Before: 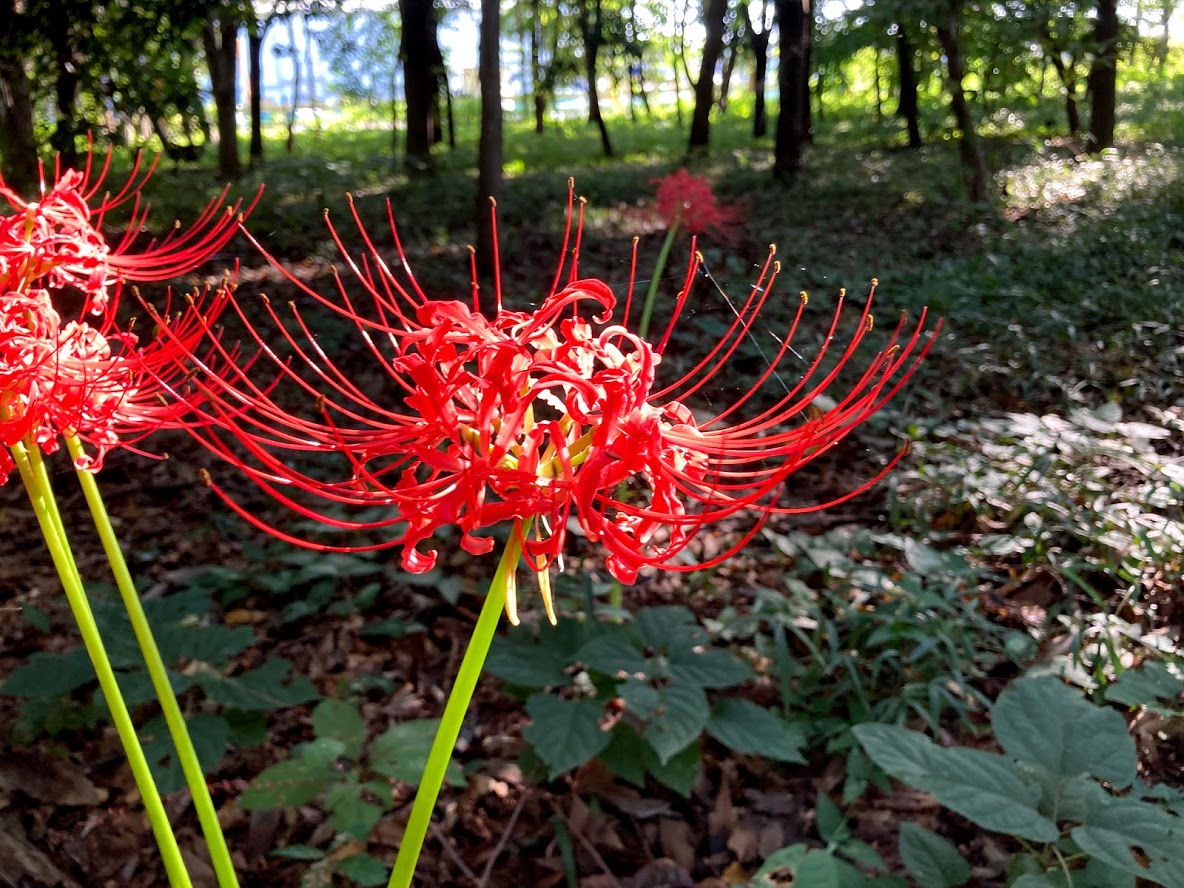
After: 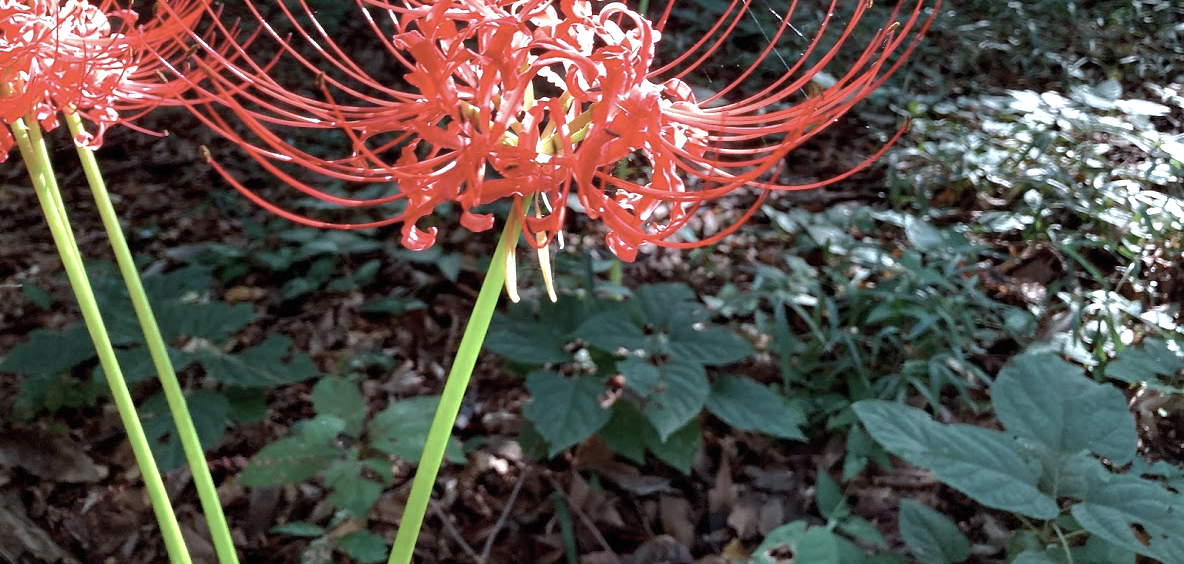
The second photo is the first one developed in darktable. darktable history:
crop and rotate: top 36.435%
exposure: black level correction 0, exposure 0.7 EV, compensate exposure bias true, compensate highlight preservation false
tone curve: curves: ch0 [(0, 0) (0.568, 0.517) (0.8, 0.717) (1, 1)]
color correction: highlights a* -12.64, highlights b* -18.1, saturation 0.7
tone equalizer: -7 EV 0.13 EV, smoothing diameter 25%, edges refinement/feathering 10, preserve details guided filter
